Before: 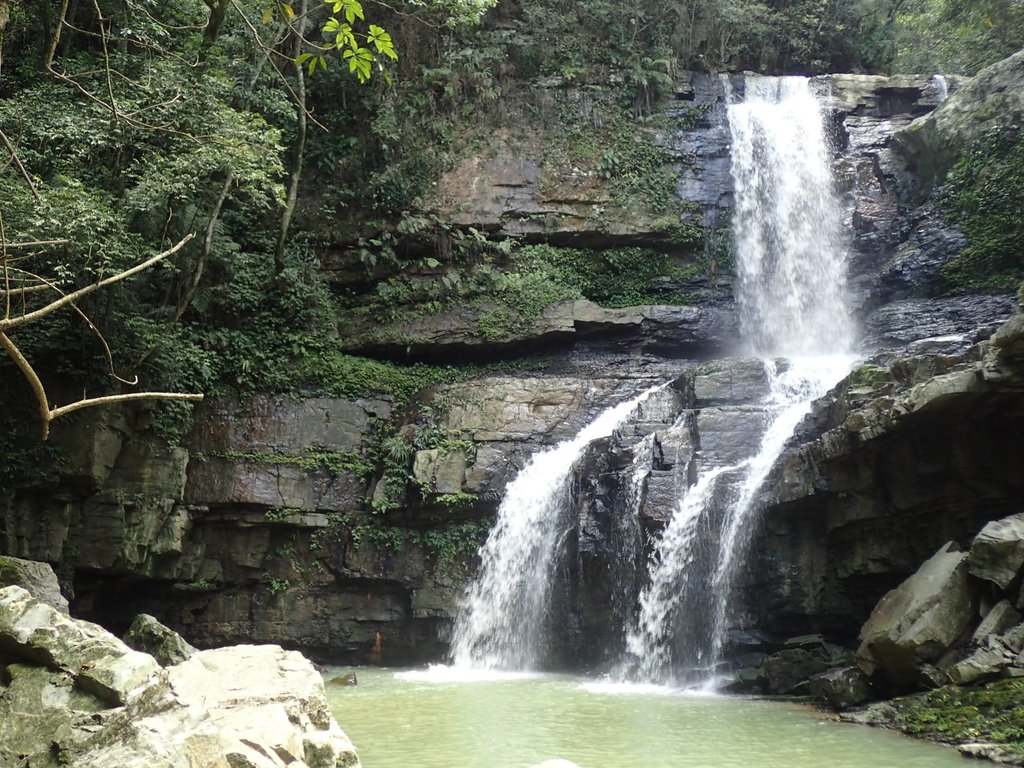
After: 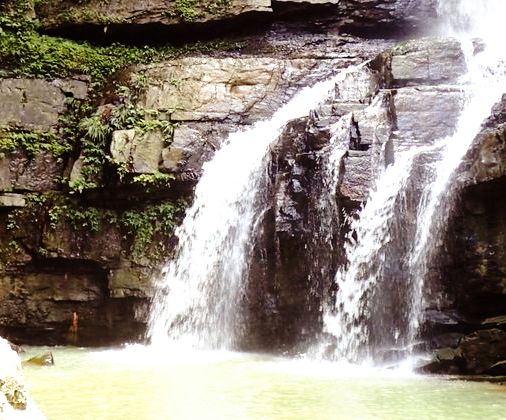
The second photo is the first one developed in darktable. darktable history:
tone curve: curves: ch0 [(0, 0) (0.003, 0.003) (0.011, 0.005) (0.025, 0.008) (0.044, 0.012) (0.069, 0.02) (0.1, 0.031) (0.136, 0.047) (0.177, 0.088) (0.224, 0.141) (0.277, 0.222) (0.335, 0.32) (0.399, 0.422) (0.468, 0.523) (0.543, 0.621) (0.623, 0.715) (0.709, 0.796) (0.801, 0.88) (0.898, 0.962) (1, 1)], preserve colors none
rgb levels: mode RGB, independent channels, levels [[0, 0.5, 1], [0, 0.521, 1], [0, 0.536, 1]]
crop: left 29.672%, top 41.786%, right 20.851%, bottom 3.487%
exposure: black level correction 0.001, exposure 0.5 EV, compensate exposure bias true, compensate highlight preservation false
shadows and highlights: shadows 37.27, highlights -28.18, soften with gaussian
